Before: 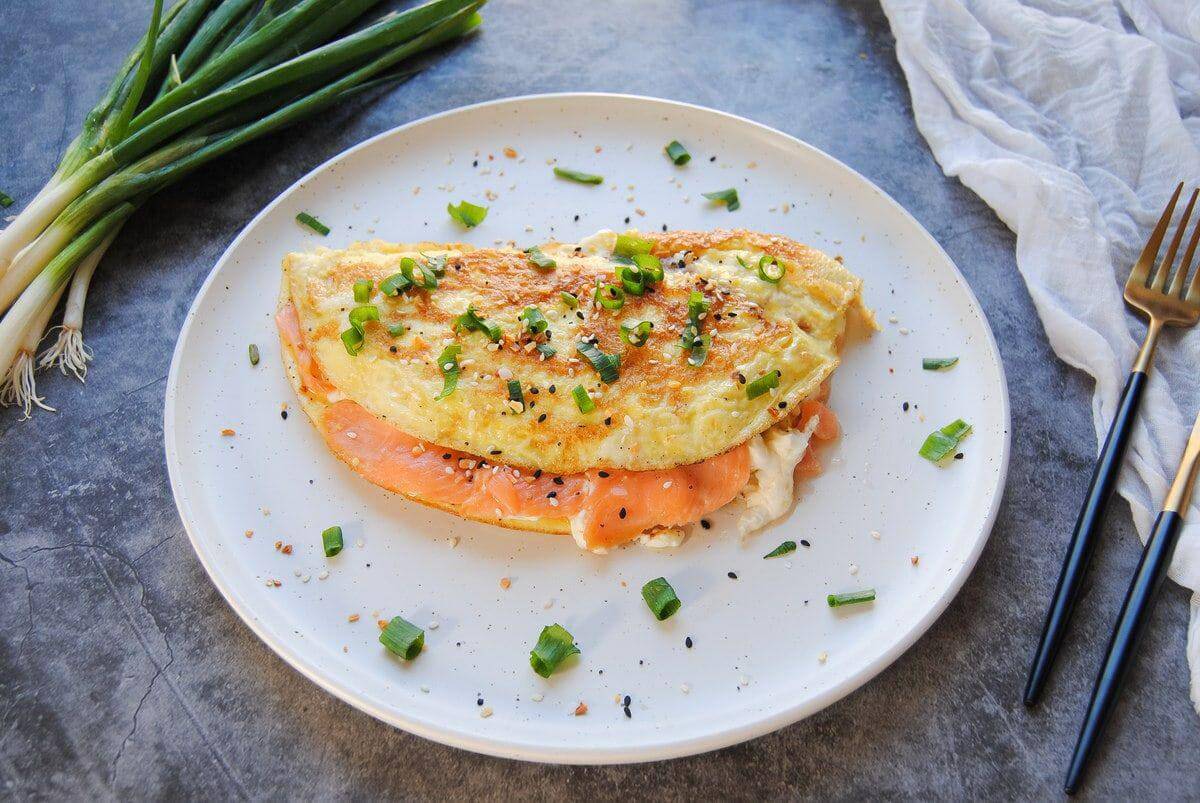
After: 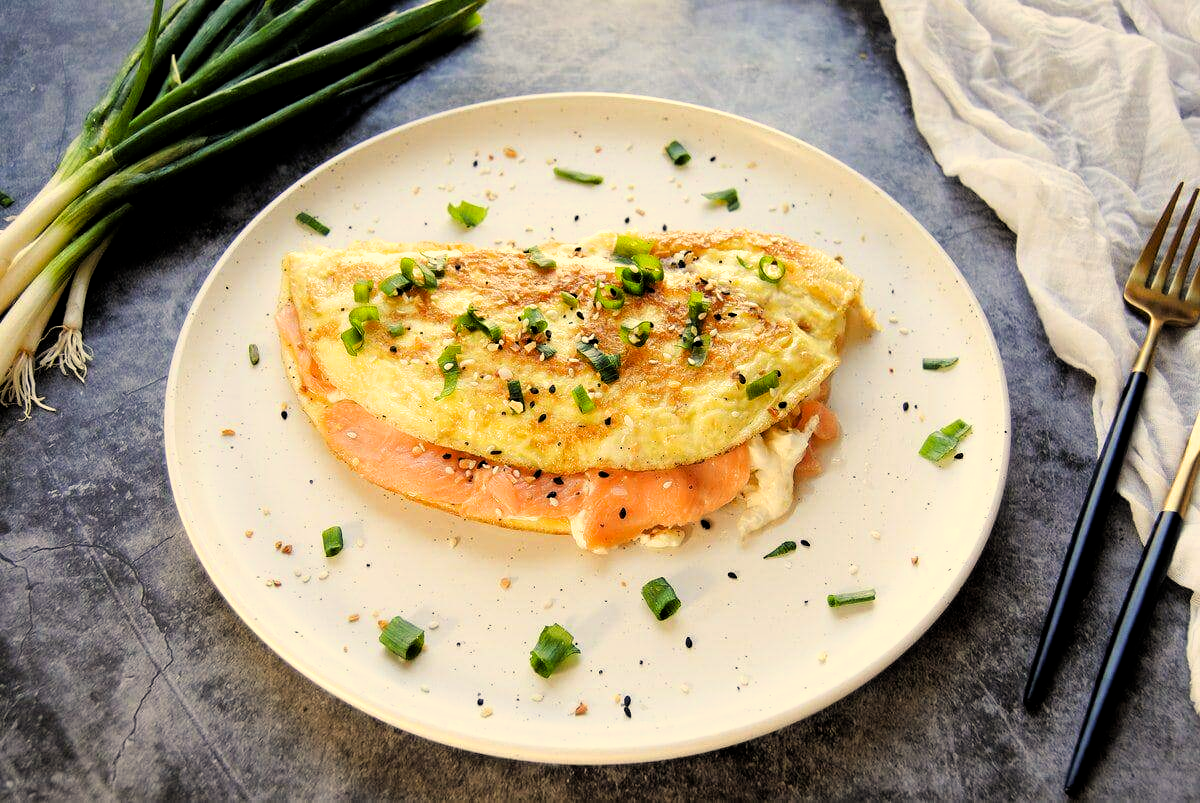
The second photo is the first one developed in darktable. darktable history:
filmic rgb: black relative exposure -5.52 EV, white relative exposure 2.48 EV, target black luminance 0%, hardness 4.53, latitude 67.06%, contrast 1.455, shadows ↔ highlights balance -3.86%, color science v6 (2022), iterations of high-quality reconstruction 0
color correction: highlights a* 2.44, highlights b* 22.8
